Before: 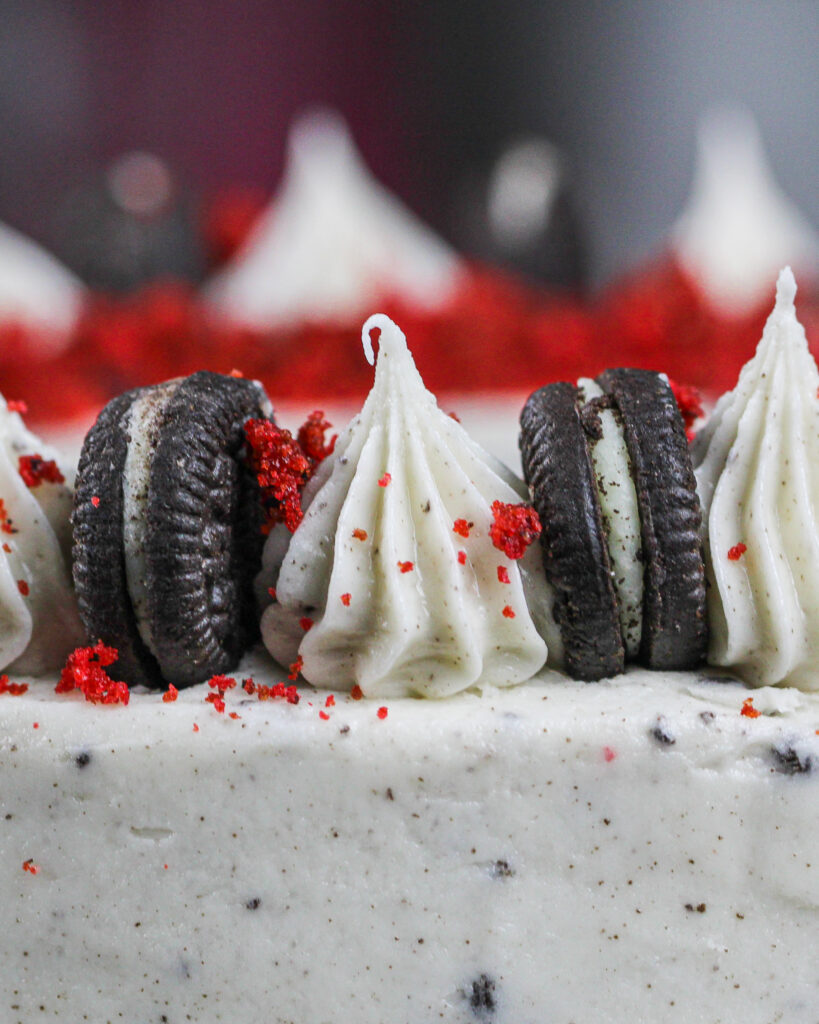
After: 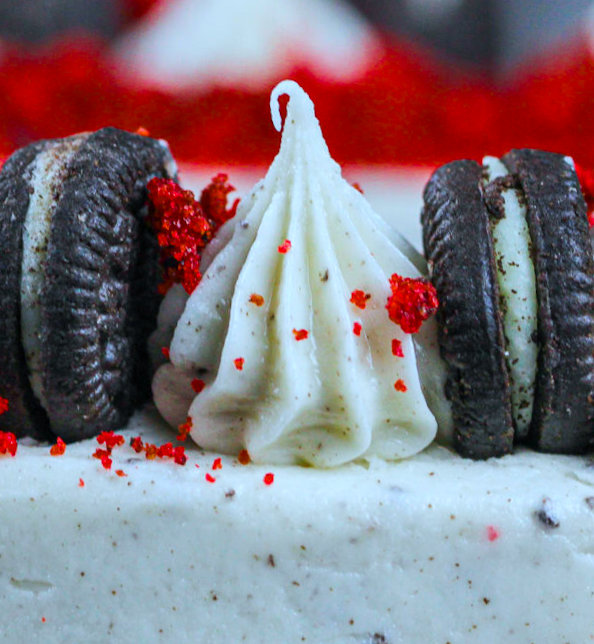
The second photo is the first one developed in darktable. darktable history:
crop and rotate: angle -3.37°, left 9.79%, top 20.73%, right 12.42%, bottom 11.82%
color calibration: illuminant Planckian (black body), x 0.368, y 0.361, temperature 4275.92 K
color balance rgb: linear chroma grading › global chroma 15%, perceptual saturation grading › global saturation 30%
